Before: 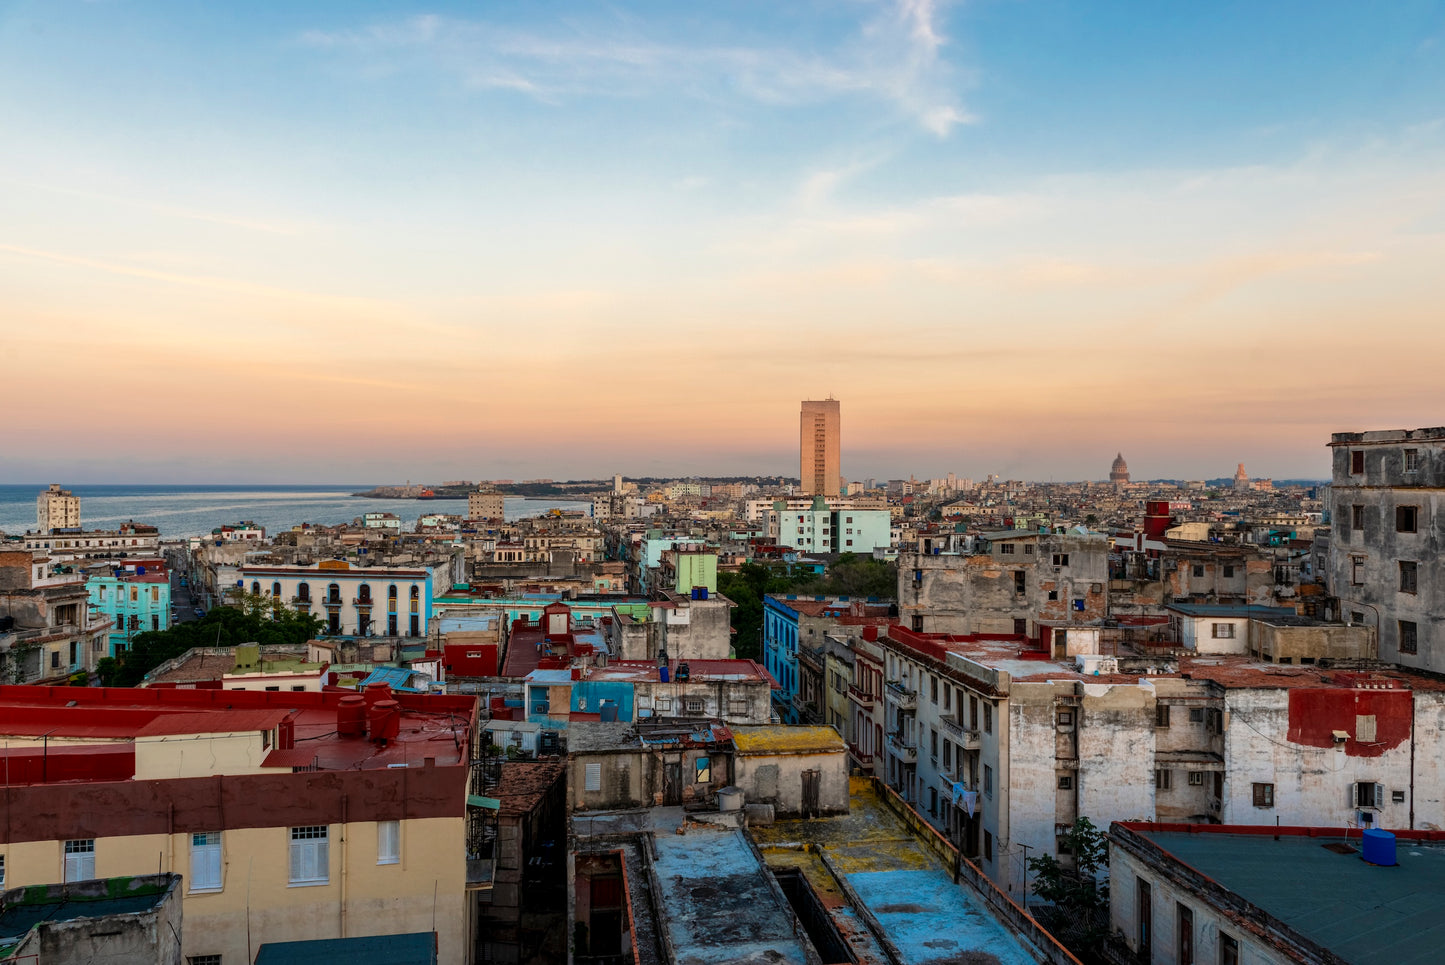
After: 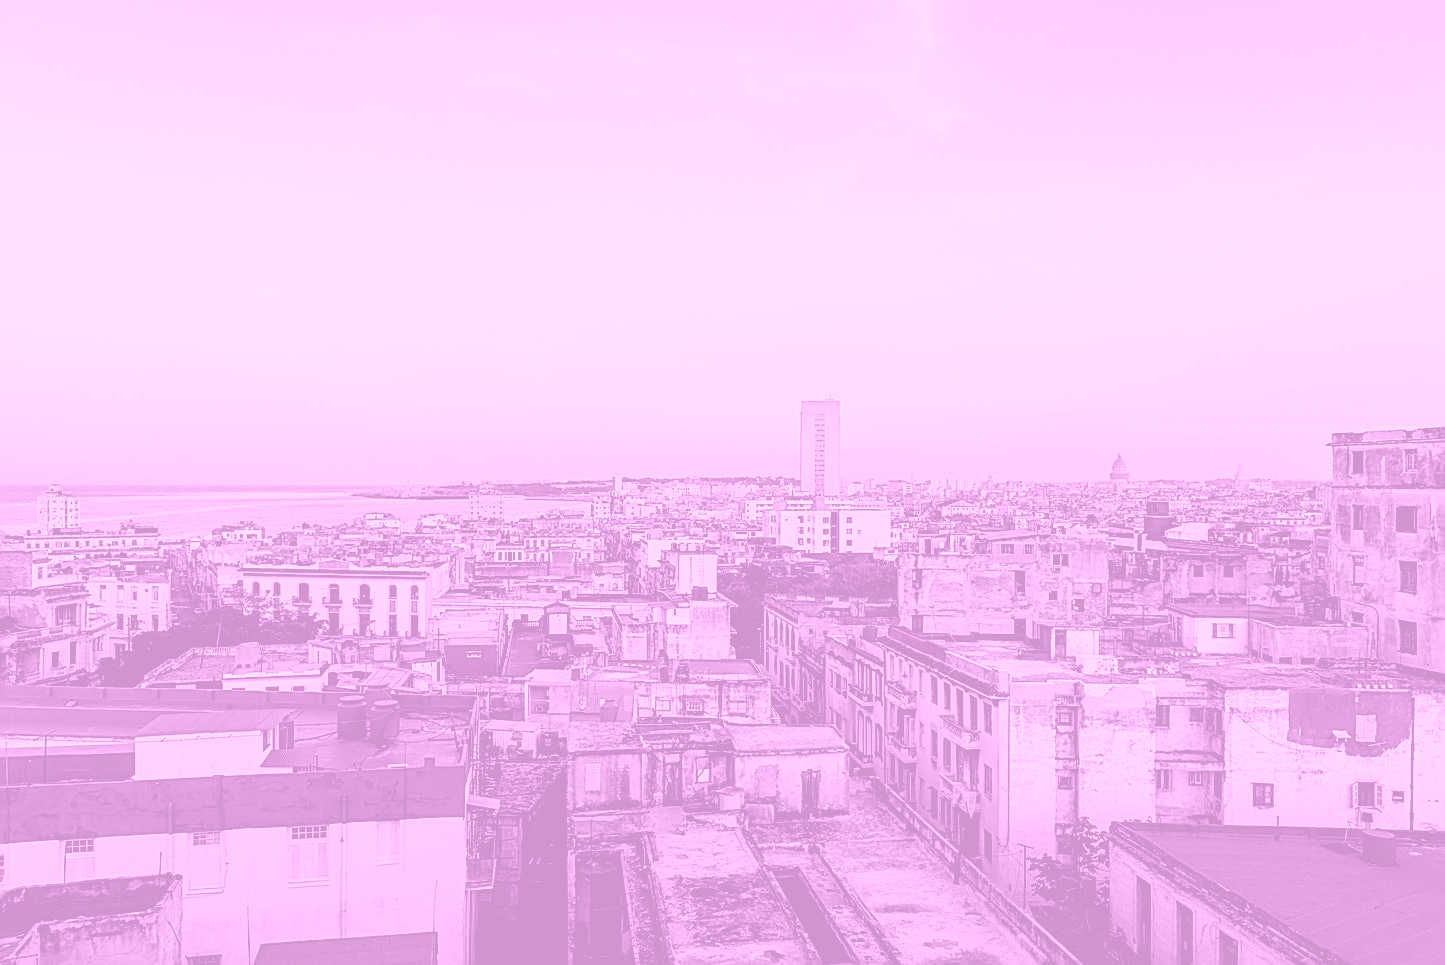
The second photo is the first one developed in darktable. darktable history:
colorize: hue 331.2°, saturation 75%, source mix 30.28%, lightness 70.52%, version 1
sharpen: amount 1
tone curve: curves: ch0 [(0, 0.013) (0.054, 0.018) (0.205, 0.197) (0.289, 0.309) (0.382, 0.437) (0.475, 0.552) (0.666, 0.743) (0.791, 0.85) (1, 0.998)]; ch1 [(0, 0) (0.394, 0.338) (0.449, 0.404) (0.499, 0.498) (0.526, 0.528) (0.543, 0.564) (0.589, 0.633) (0.66, 0.687) (0.783, 0.804) (1, 1)]; ch2 [(0, 0) (0.304, 0.31) (0.403, 0.399) (0.441, 0.421) (0.474, 0.466) (0.498, 0.496) (0.524, 0.538) (0.555, 0.584) (0.633, 0.665) (0.7, 0.711) (1, 1)], color space Lab, independent channels, preserve colors none
